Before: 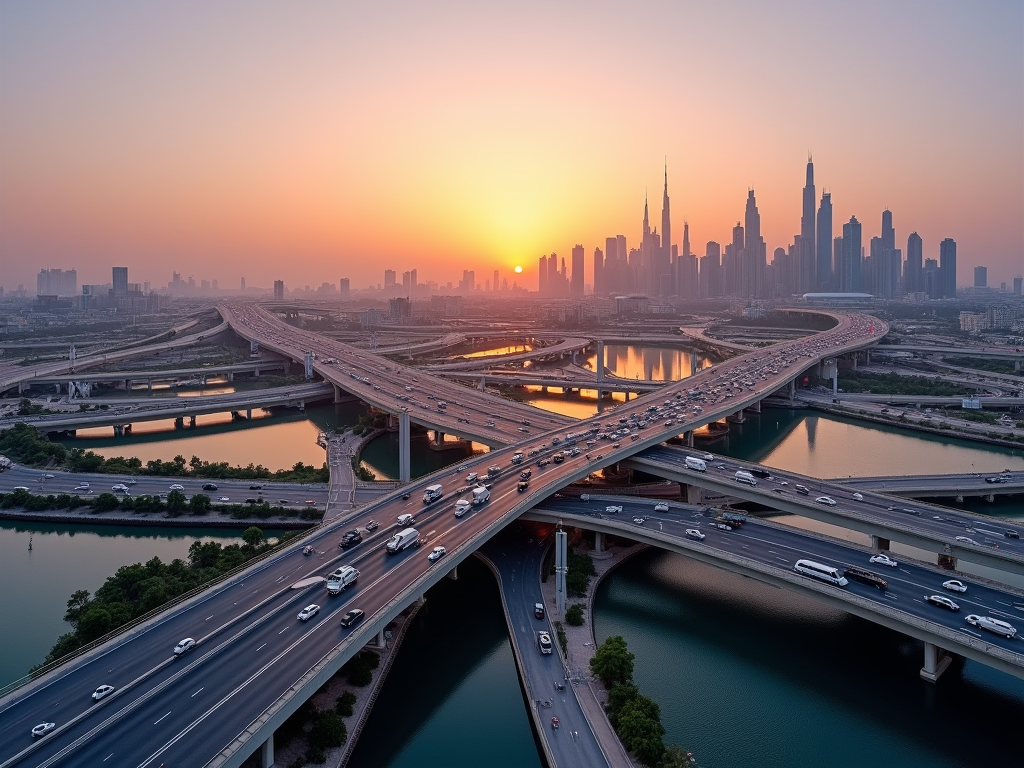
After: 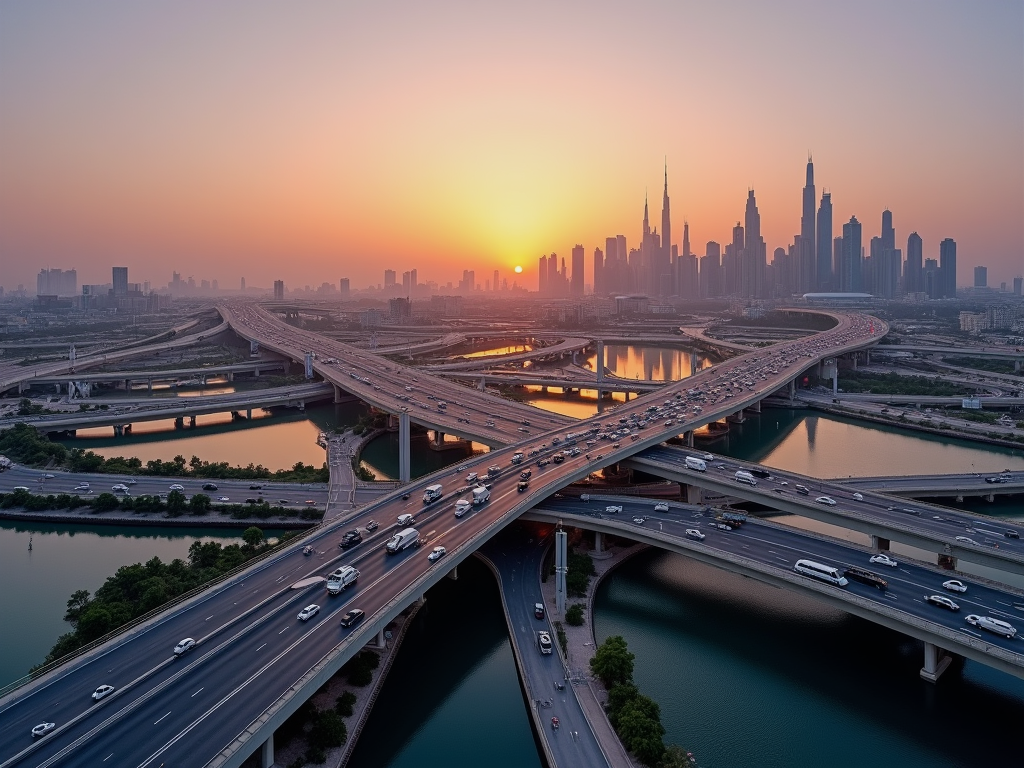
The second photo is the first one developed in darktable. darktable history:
exposure: exposure -0.206 EV, compensate highlight preservation false
